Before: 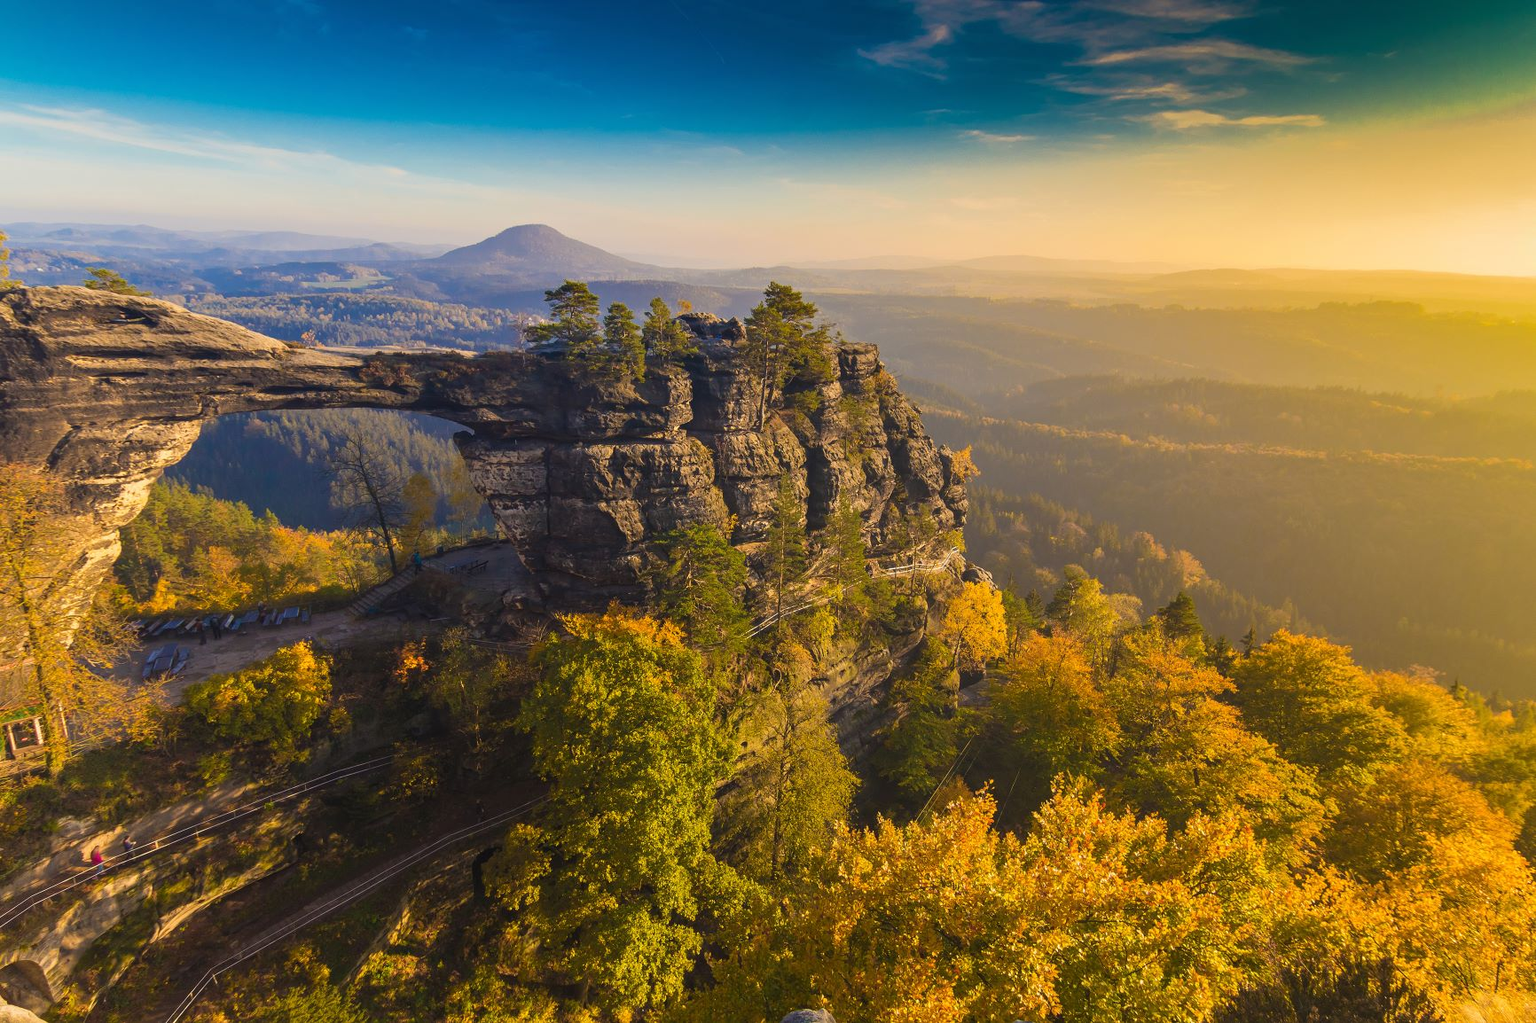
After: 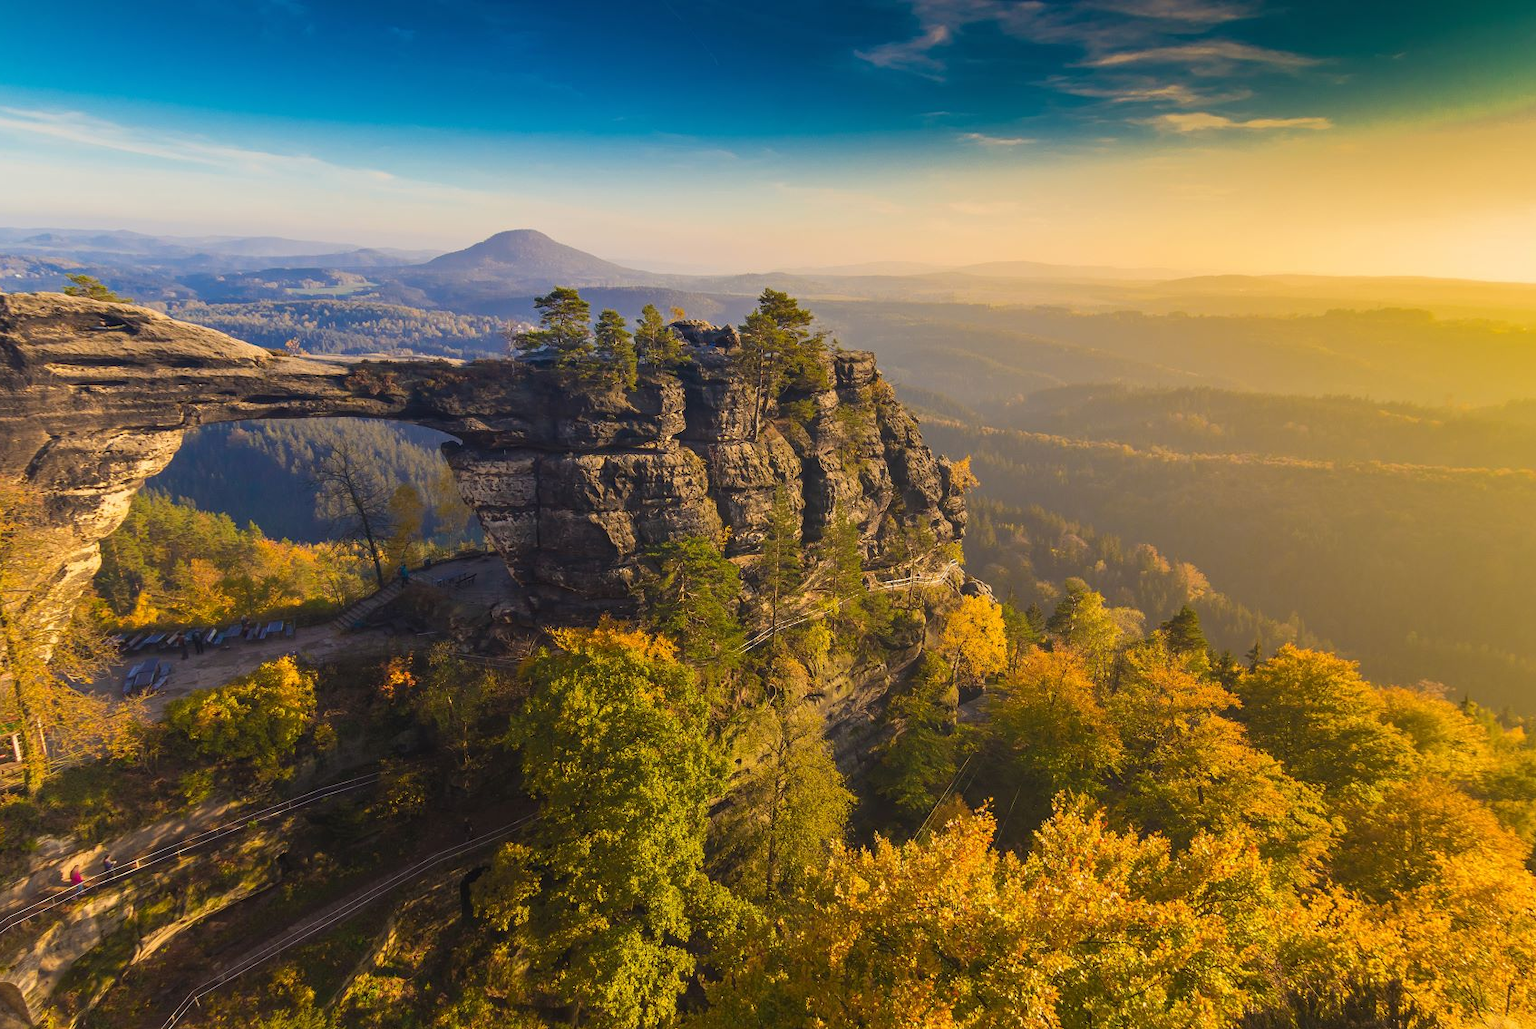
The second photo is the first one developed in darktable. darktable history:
crop and rotate: left 1.491%, right 0.648%, bottom 1.613%
